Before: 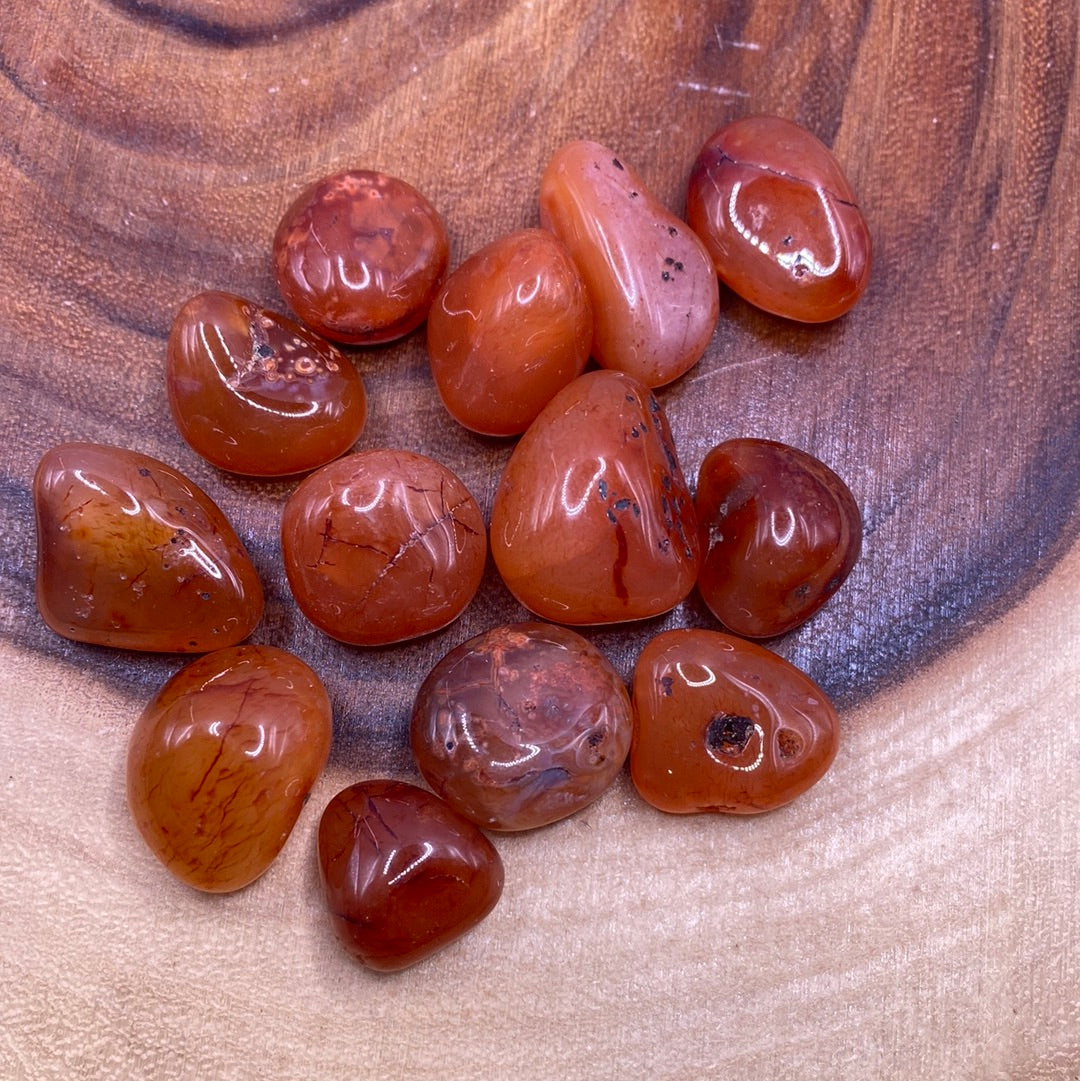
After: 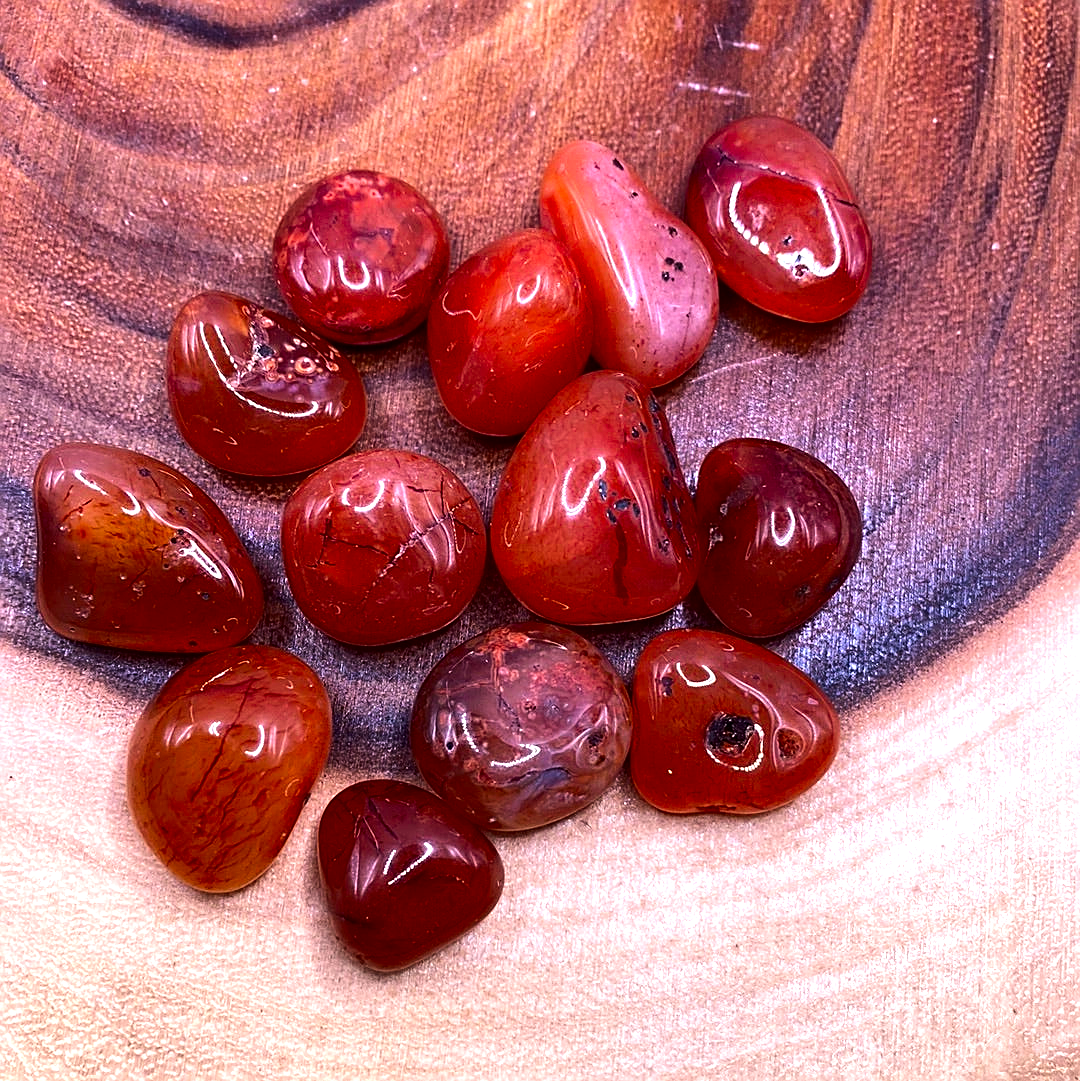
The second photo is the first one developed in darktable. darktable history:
color zones: curves: ch0 [(0, 0.425) (0.143, 0.422) (0.286, 0.42) (0.429, 0.419) (0.571, 0.419) (0.714, 0.42) (0.857, 0.422) (1, 0.425)]; ch1 [(0, 0.666) (0.143, 0.669) (0.286, 0.671) (0.429, 0.67) (0.571, 0.67) (0.714, 0.67) (0.857, 0.67) (1, 0.666)]
sharpen: on, module defaults
tone equalizer: -8 EV -1.08 EV, -7 EV -1.03 EV, -6 EV -0.888 EV, -5 EV -0.574 EV, -3 EV 0.601 EV, -2 EV 0.838 EV, -1 EV 0.999 EV, +0 EV 1.05 EV, edges refinement/feathering 500, mask exposure compensation -1.57 EV, preserve details no
